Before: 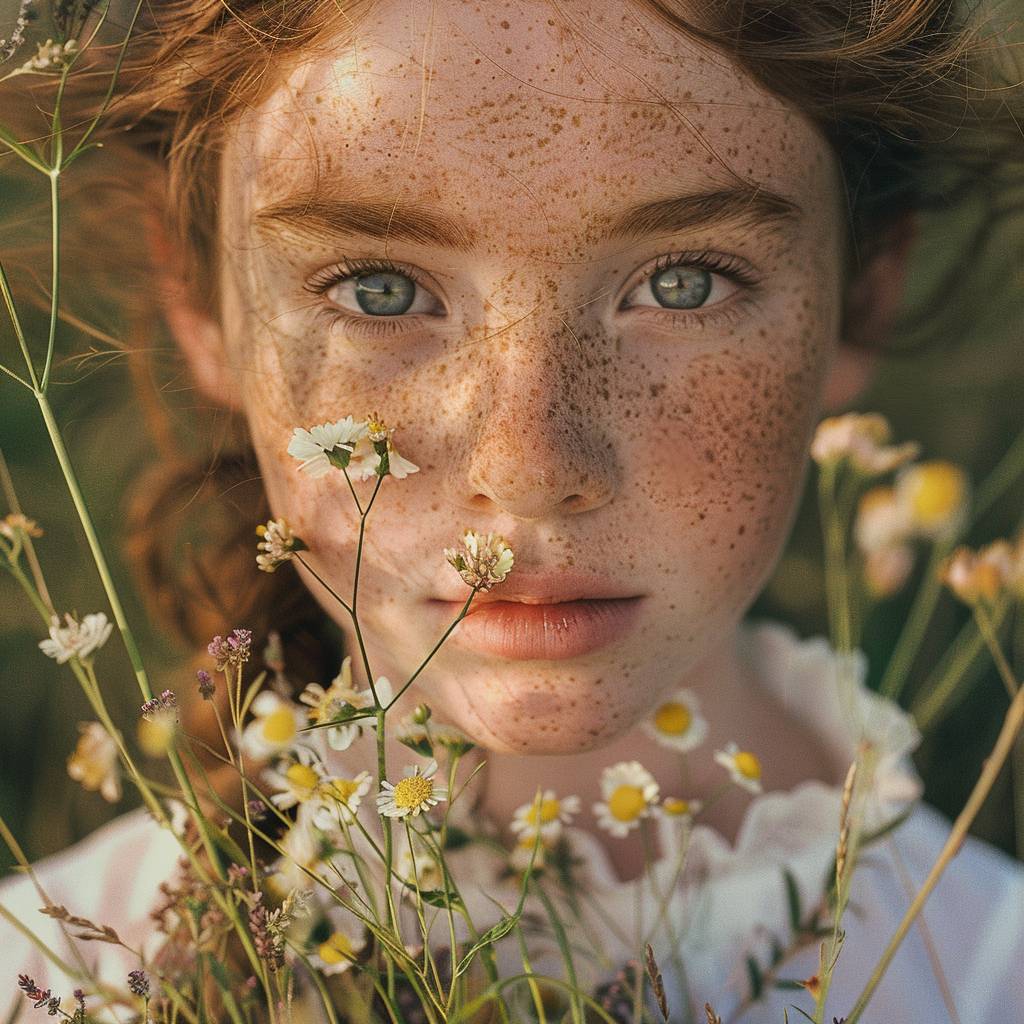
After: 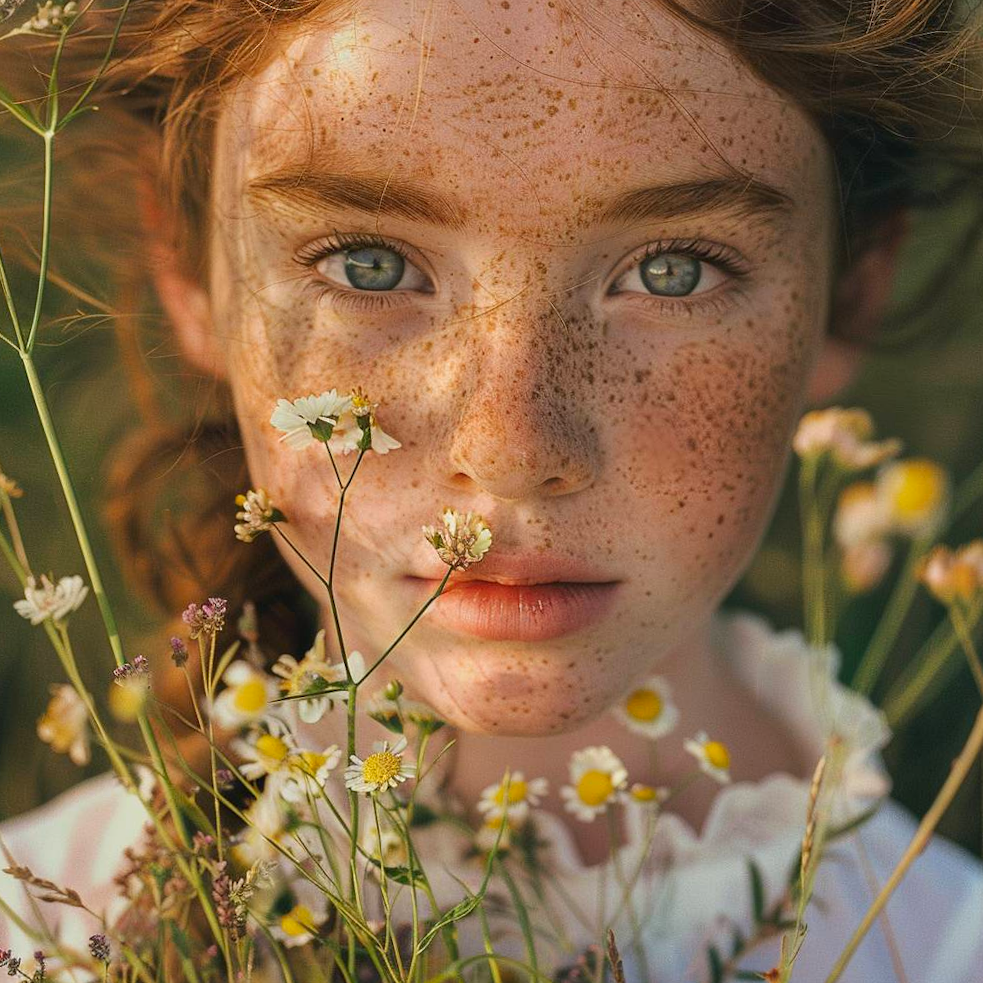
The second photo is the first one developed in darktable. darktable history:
crop and rotate: angle -2.38°
contrast brightness saturation: saturation 0.18
